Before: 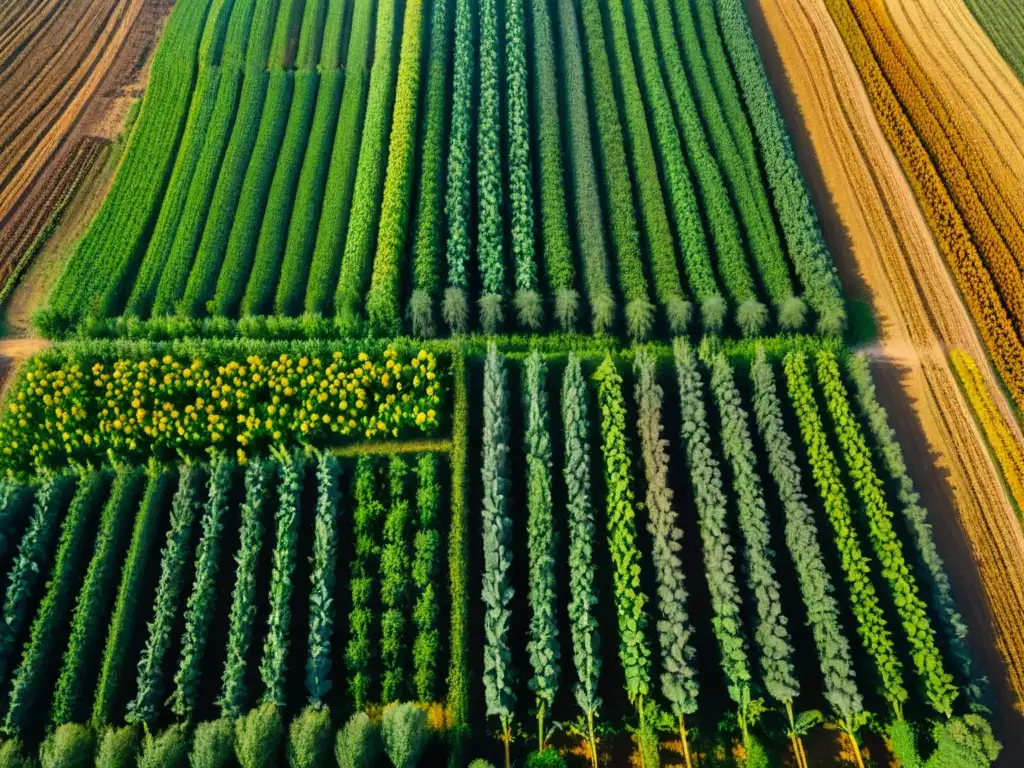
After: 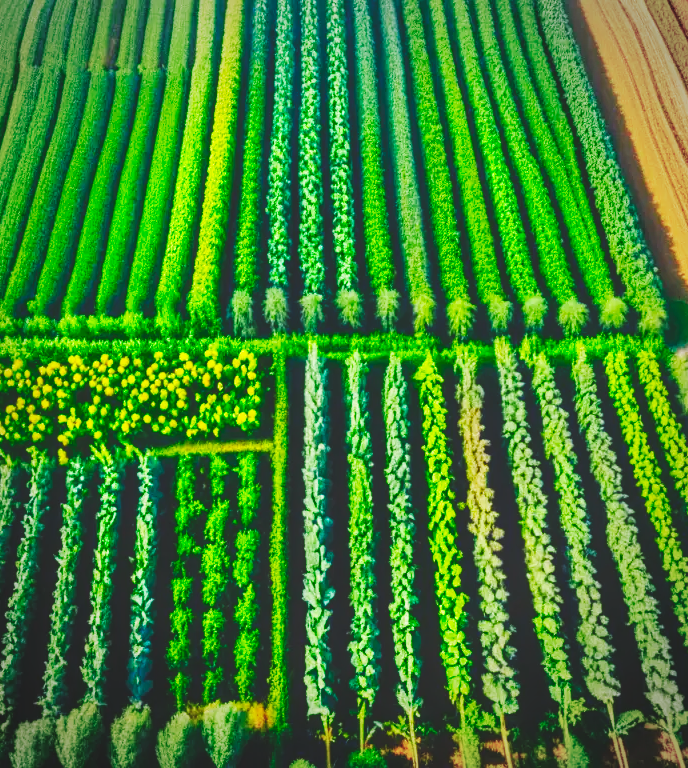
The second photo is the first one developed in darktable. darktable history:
exposure: black level correction -0.025, exposure -0.119 EV, compensate exposure bias true, compensate highlight preservation false
crop and rotate: left 17.572%, right 15.226%
color correction: highlights b* -0.034, saturation 1.34
vignetting: fall-off start 71.62%
base curve: curves: ch0 [(0, 0) (0.007, 0.004) (0.027, 0.03) (0.046, 0.07) (0.207, 0.54) (0.442, 0.872) (0.673, 0.972) (1, 1)], preserve colors none
contrast brightness saturation: brightness -0.027, saturation 0.336
local contrast: detail 109%
